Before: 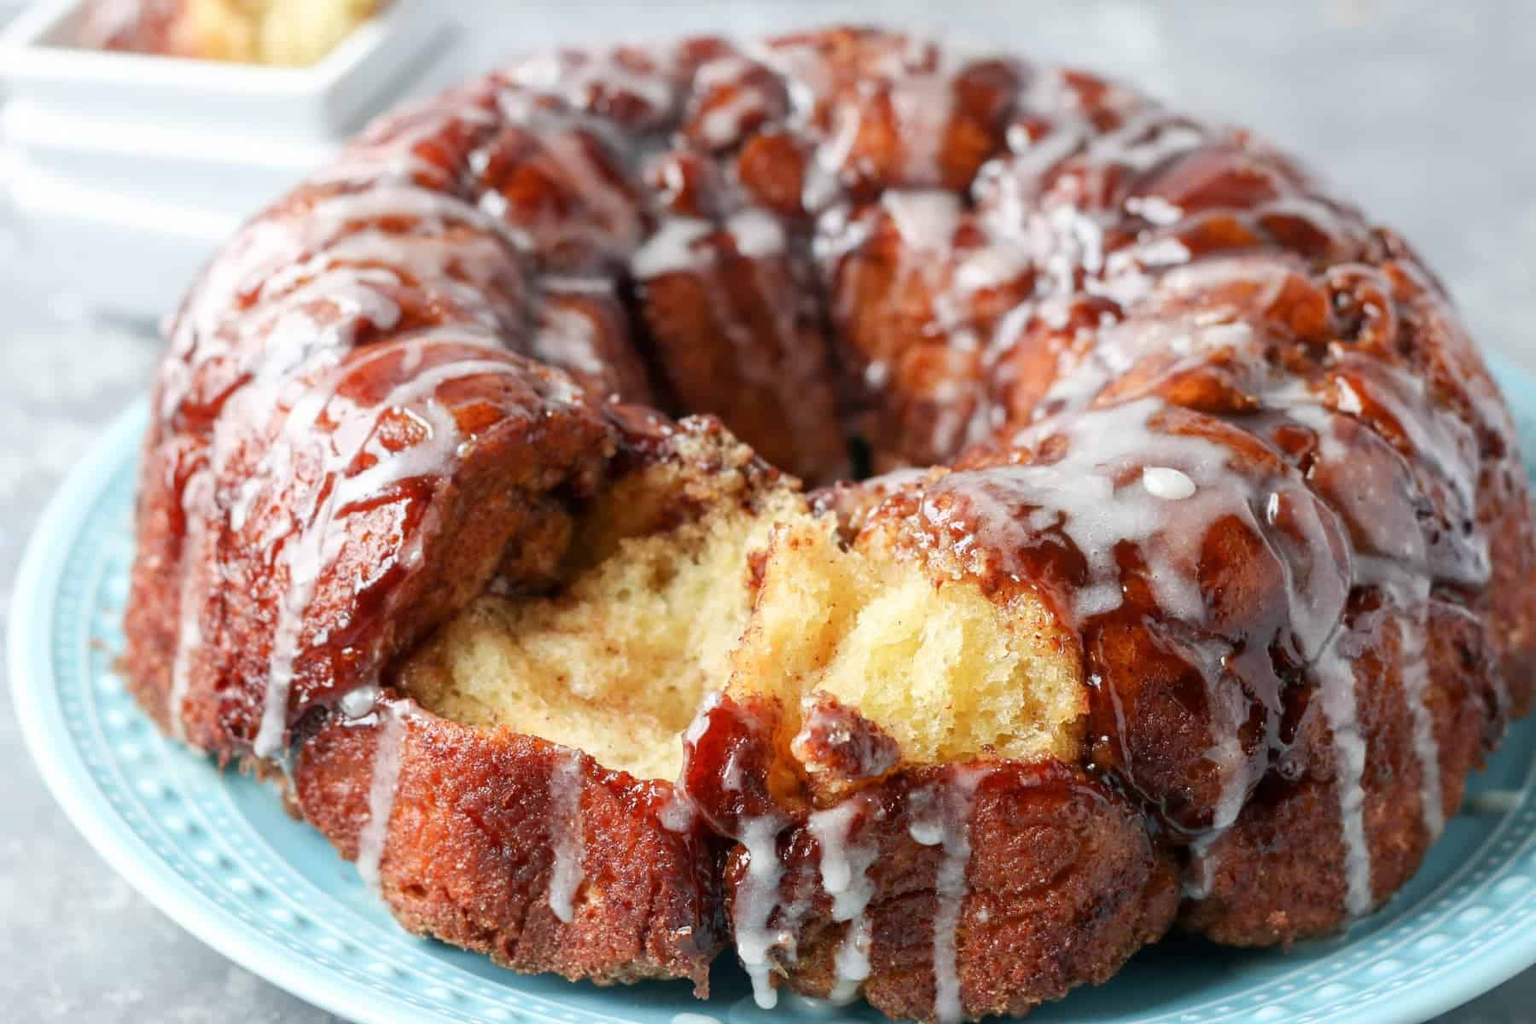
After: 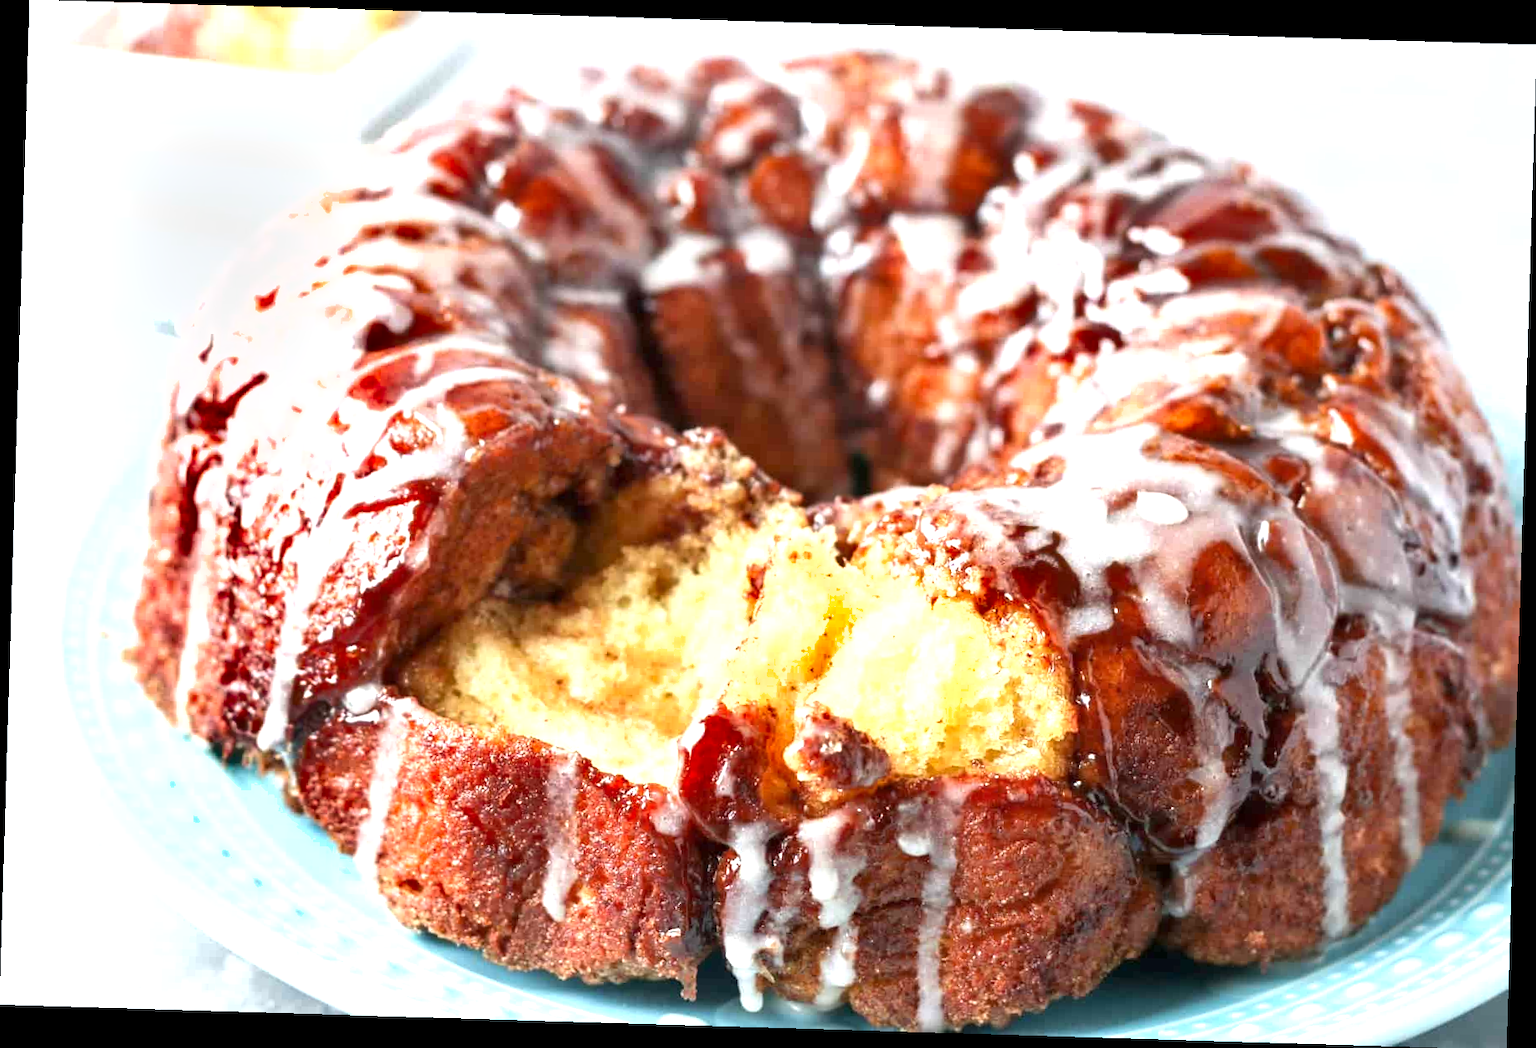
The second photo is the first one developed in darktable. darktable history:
exposure: exposure 1 EV, compensate highlight preservation false
shadows and highlights: shadows 25, highlights -48, soften with gaussian
rotate and perspective: rotation 1.72°, automatic cropping off
